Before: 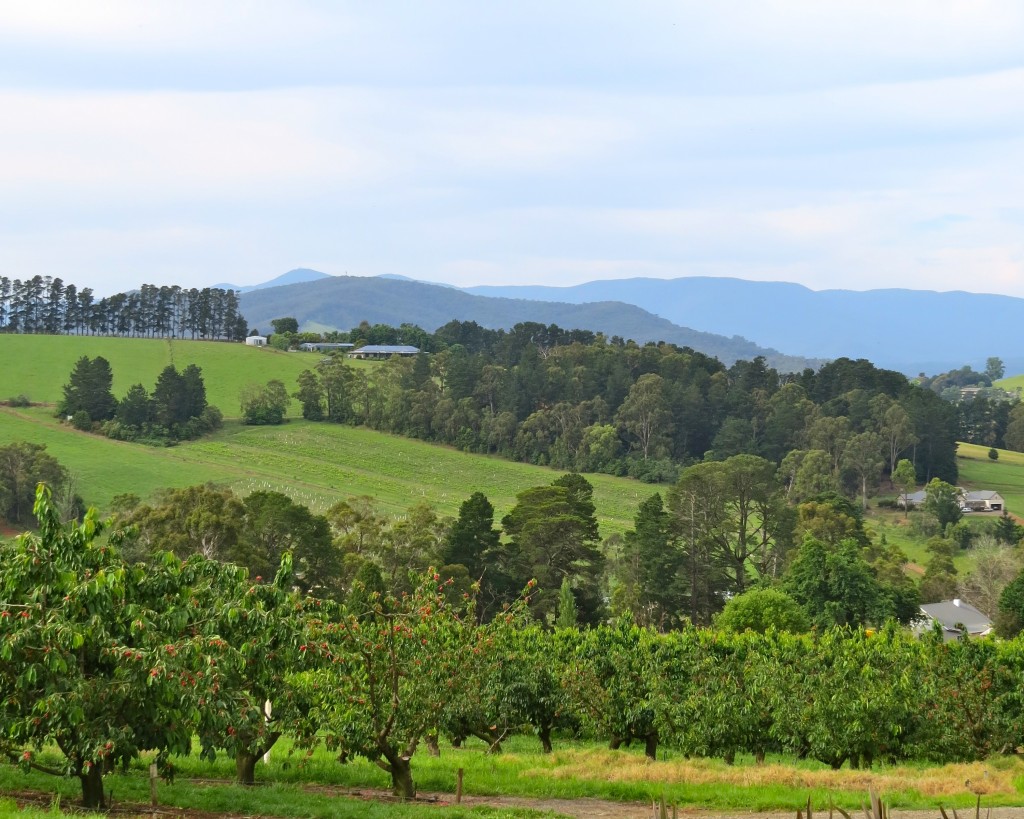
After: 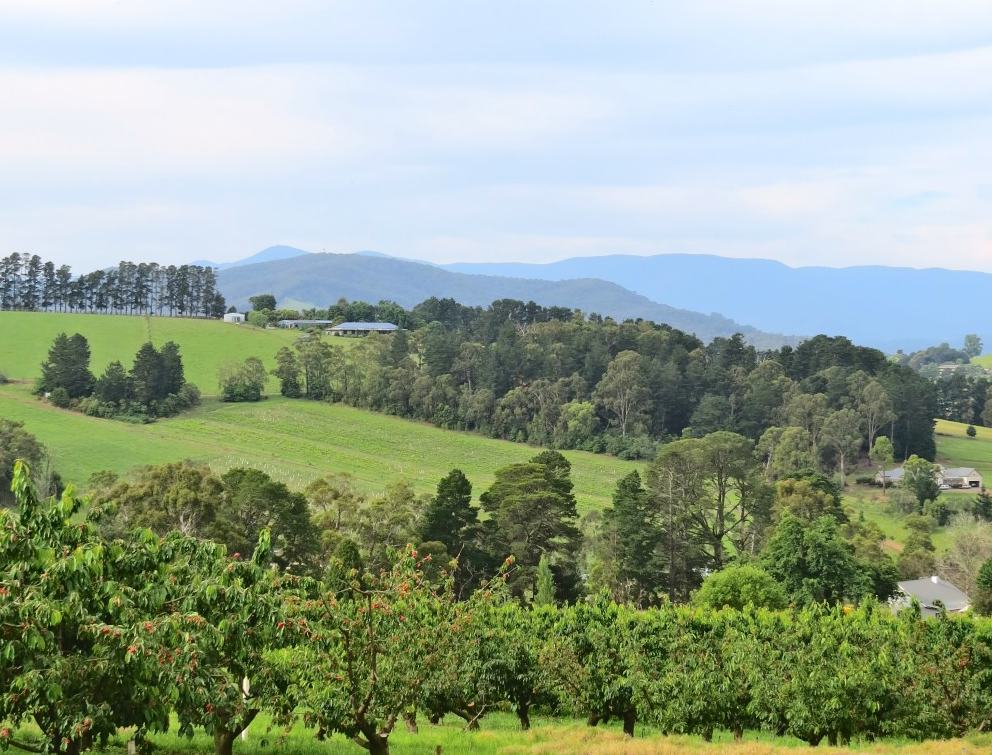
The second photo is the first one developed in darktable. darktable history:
tone curve: curves: ch0 [(0, 0) (0.003, 0.064) (0.011, 0.065) (0.025, 0.061) (0.044, 0.068) (0.069, 0.083) (0.1, 0.102) (0.136, 0.126) (0.177, 0.172) (0.224, 0.225) (0.277, 0.306) (0.335, 0.397) (0.399, 0.483) (0.468, 0.56) (0.543, 0.634) (0.623, 0.708) (0.709, 0.77) (0.801, 0.832) (0.898, 0.899) (1, 1)], color space Lab, independent channels, preserve colors none
crop: left 2.211%, top 2.843%, right 0.857%, bottom 4.868%
